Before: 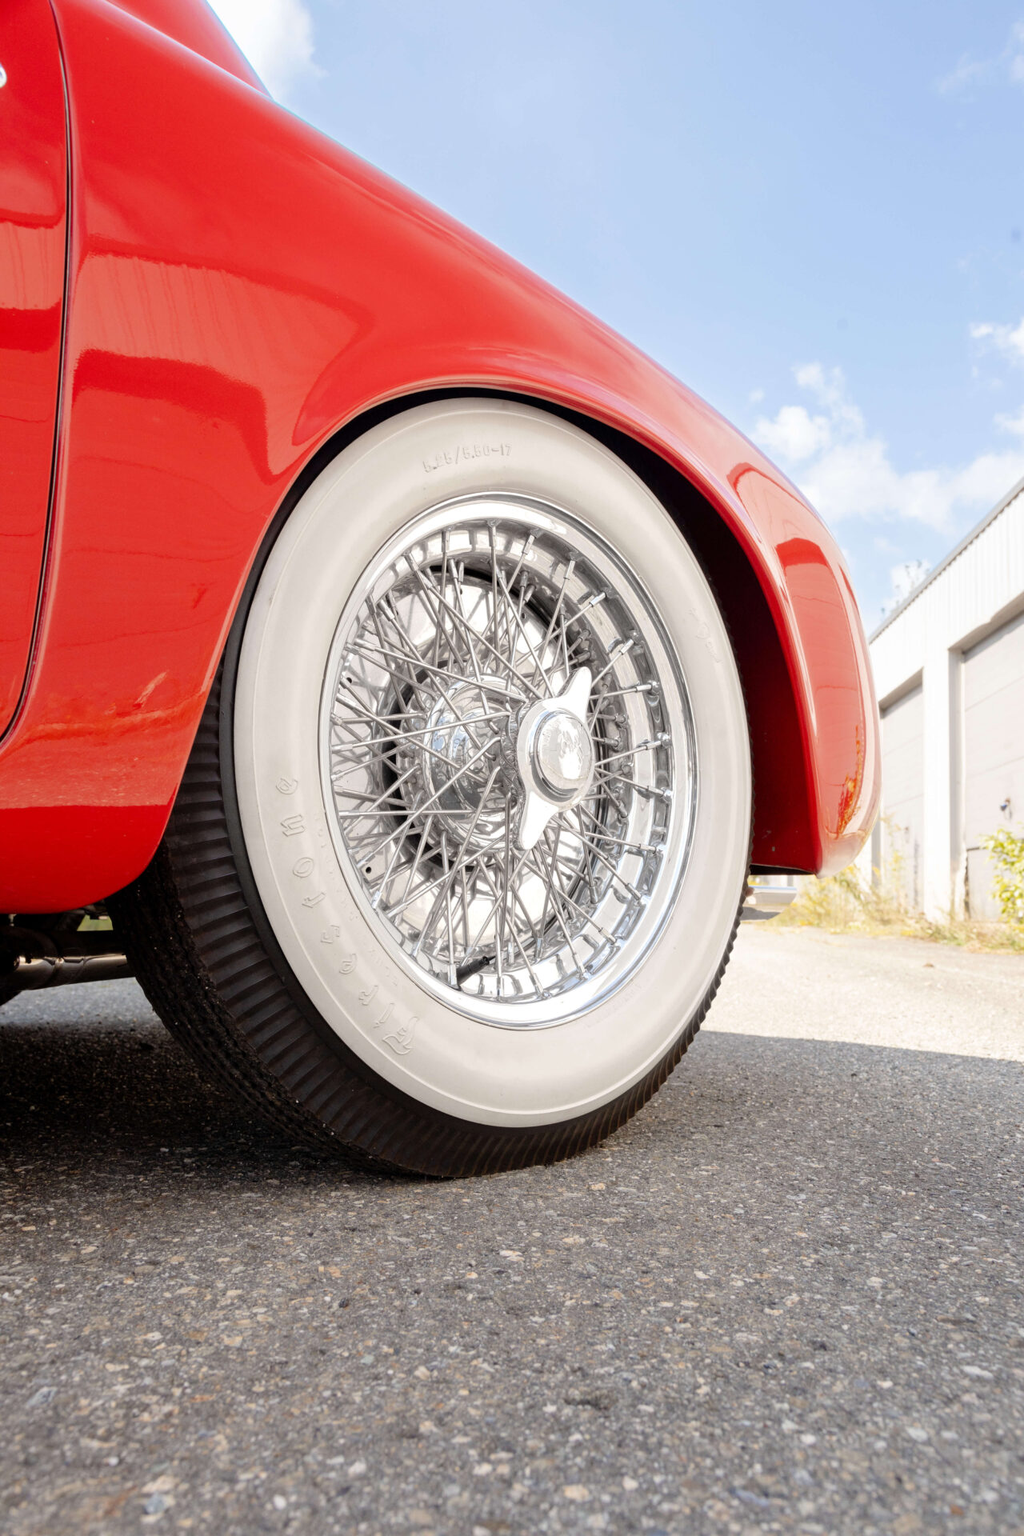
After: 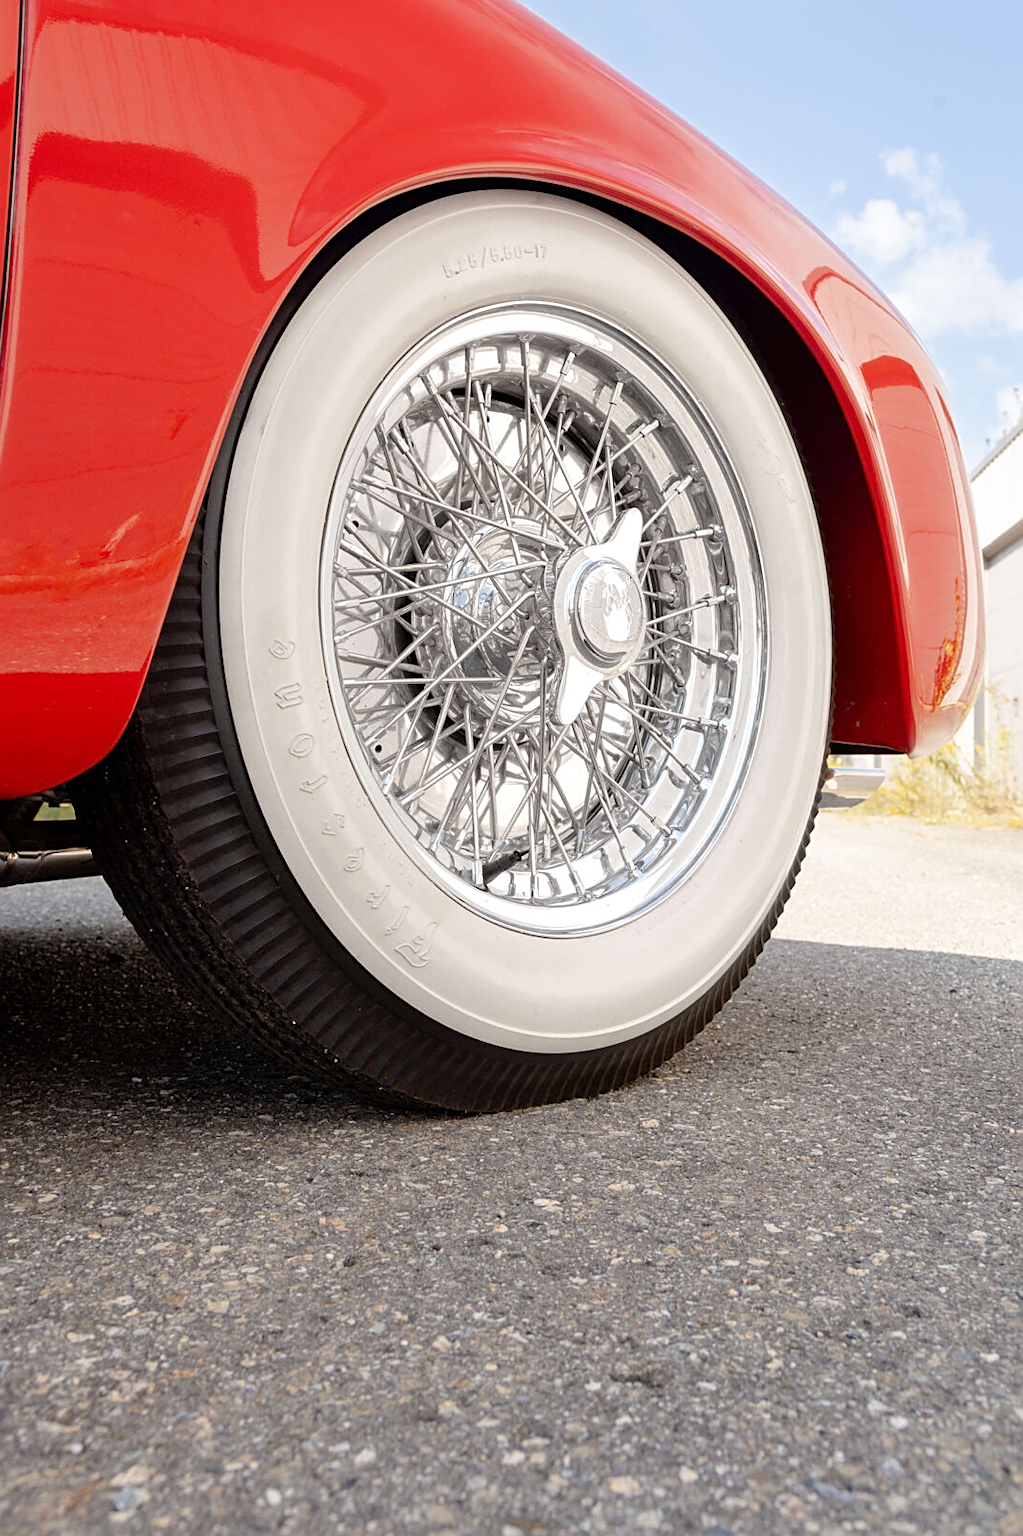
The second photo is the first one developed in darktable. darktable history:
sharpen: on, module defaults
crop and rotate: left 4.842%, top 15.51%, right 10.668%
